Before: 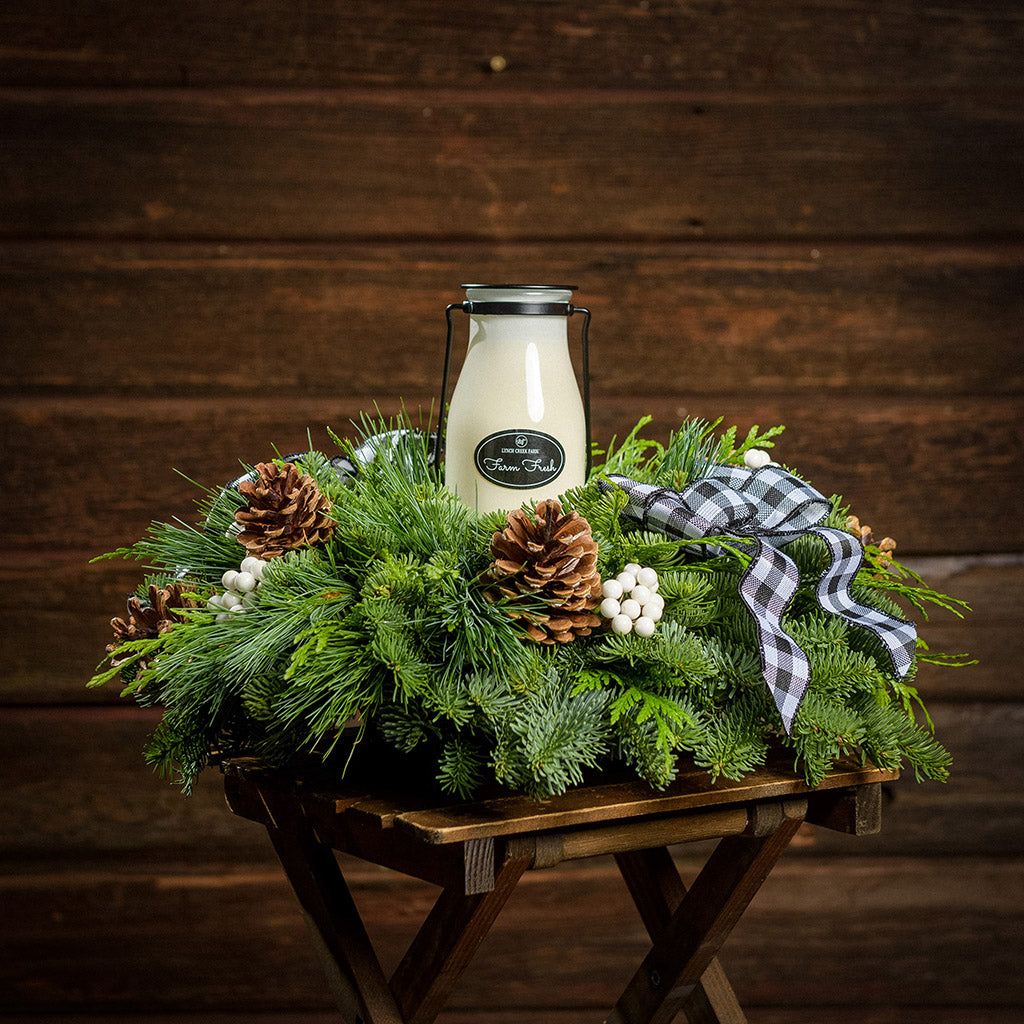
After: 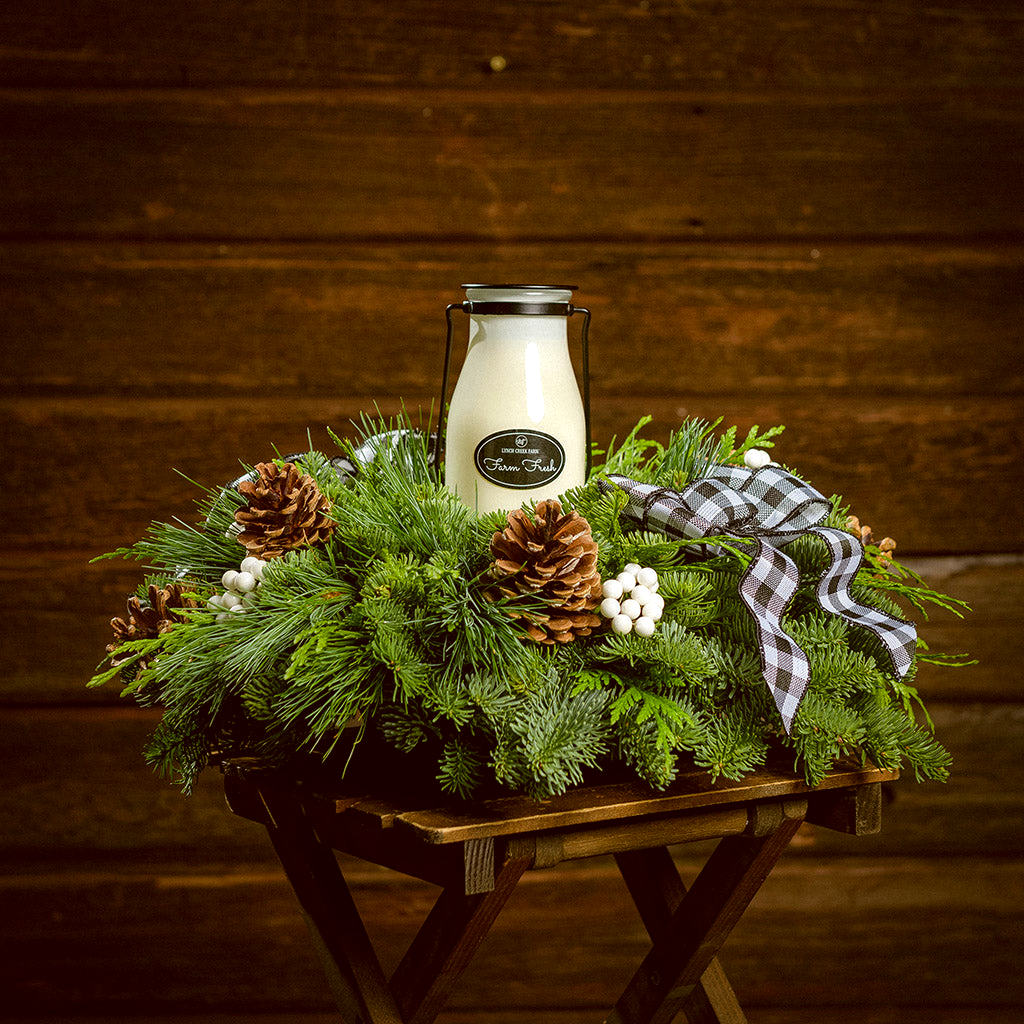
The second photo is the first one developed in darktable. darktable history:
haze removal: compatibility mode true, adaptive false
color correction: highlights a* -0.482, highlights b* 0.161, shadows a* 4.66, shadows b* 20.72
